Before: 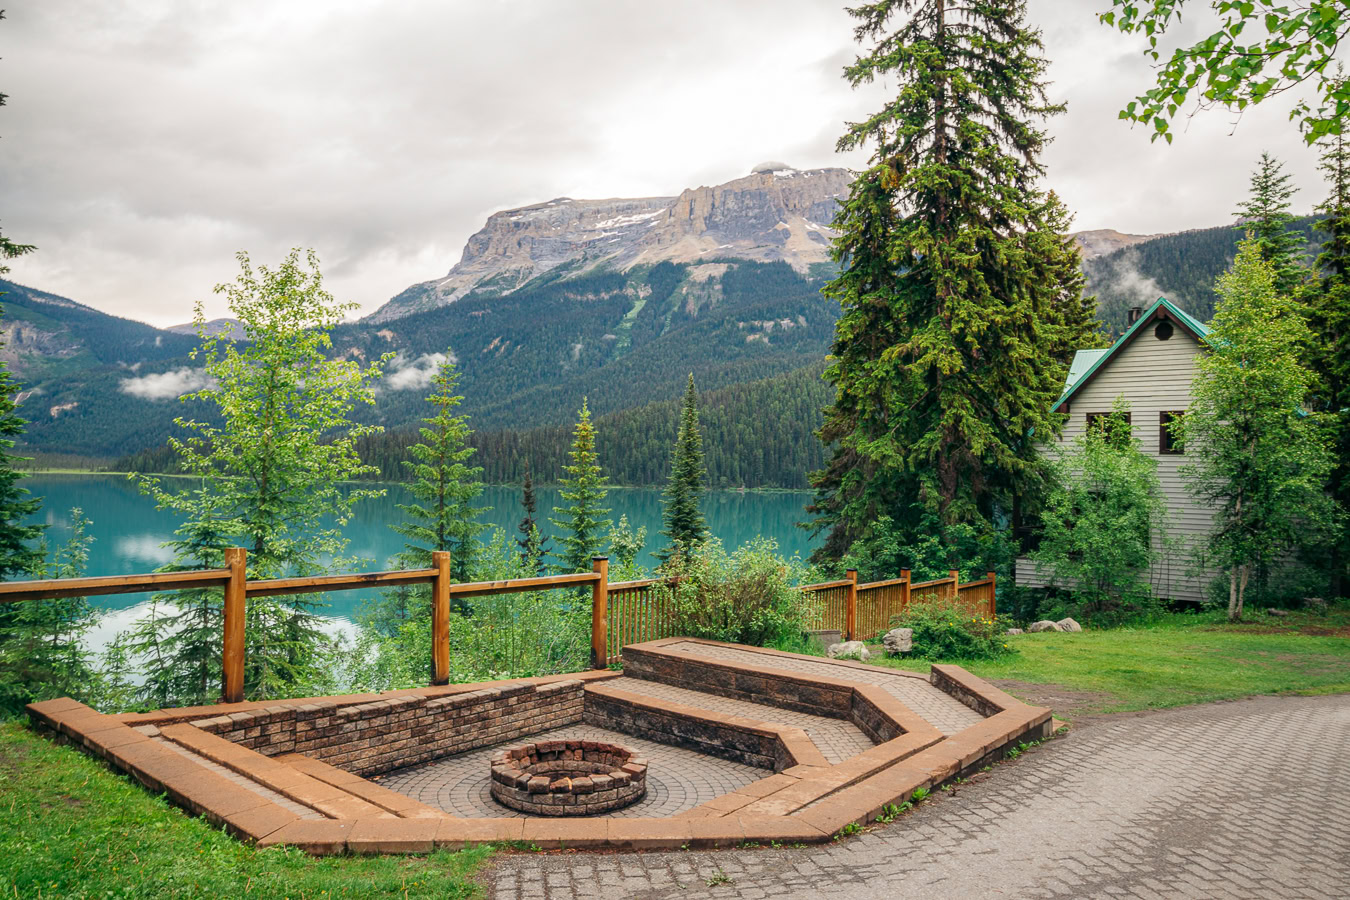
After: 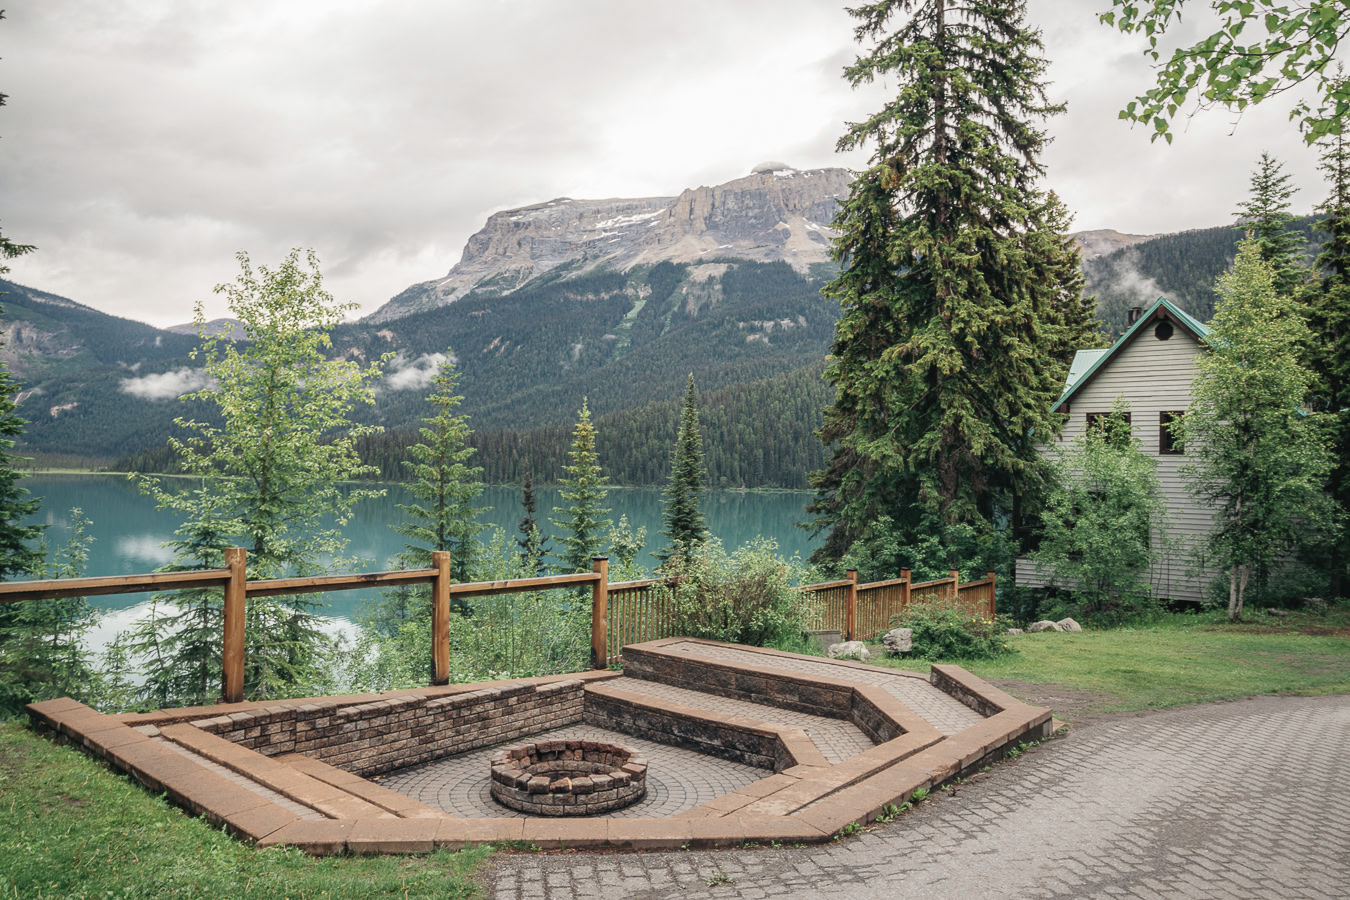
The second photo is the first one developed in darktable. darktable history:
contrast brightness saturation: contrast -0.051, saturation -0.408
levels: levels [0, 0.492, 0.984]
